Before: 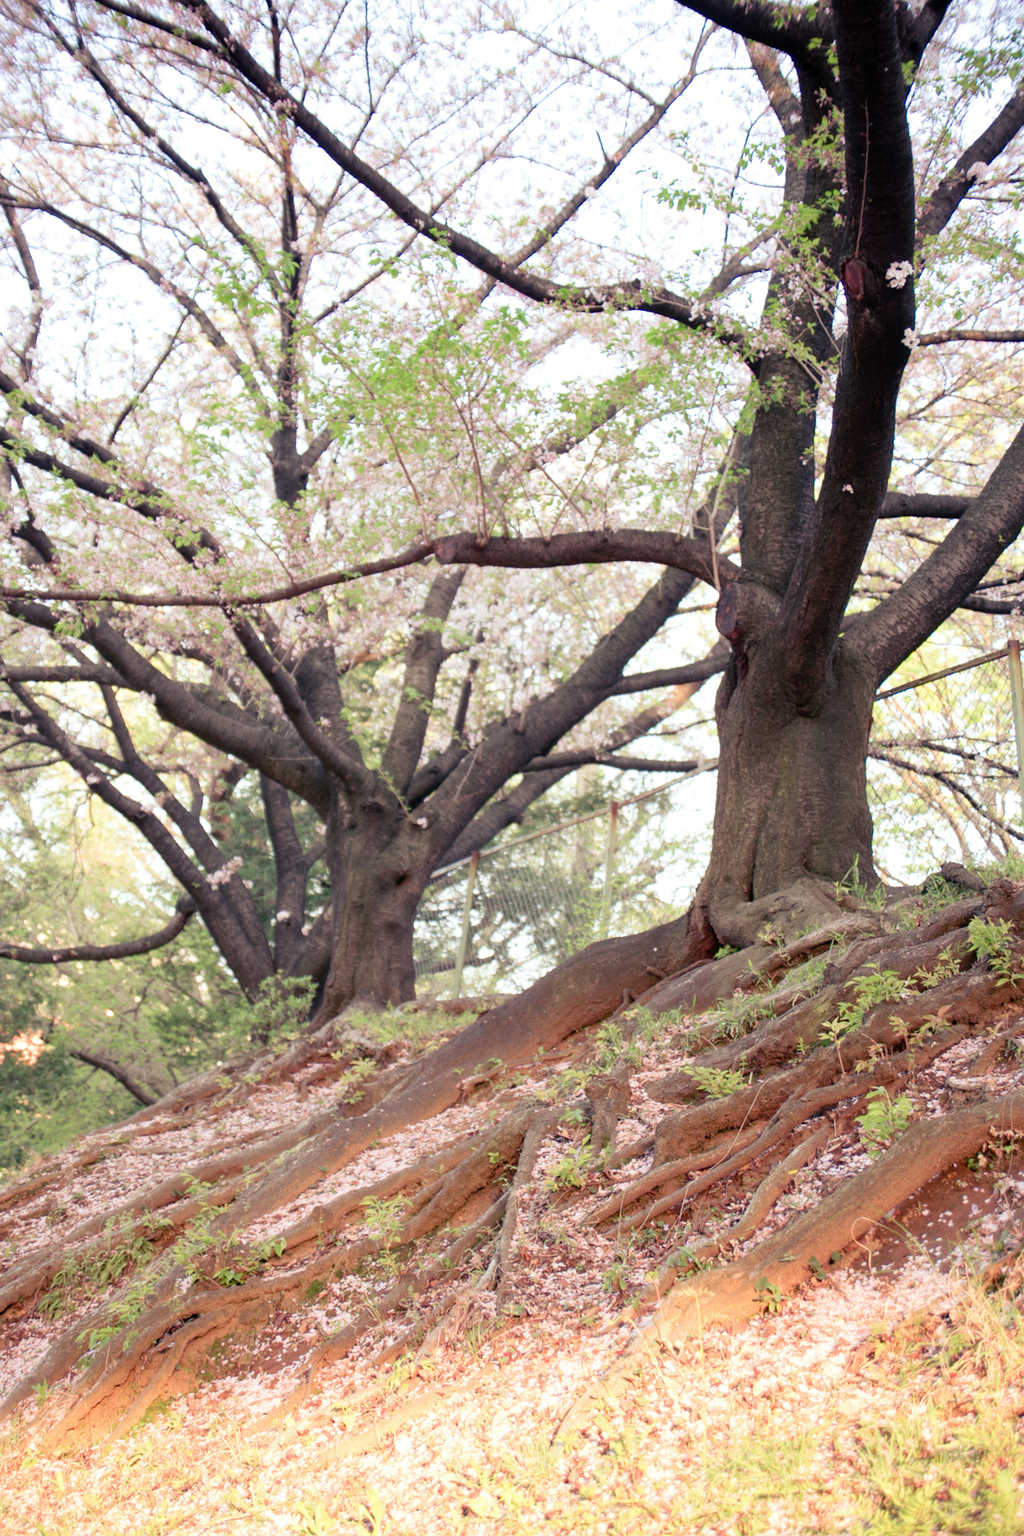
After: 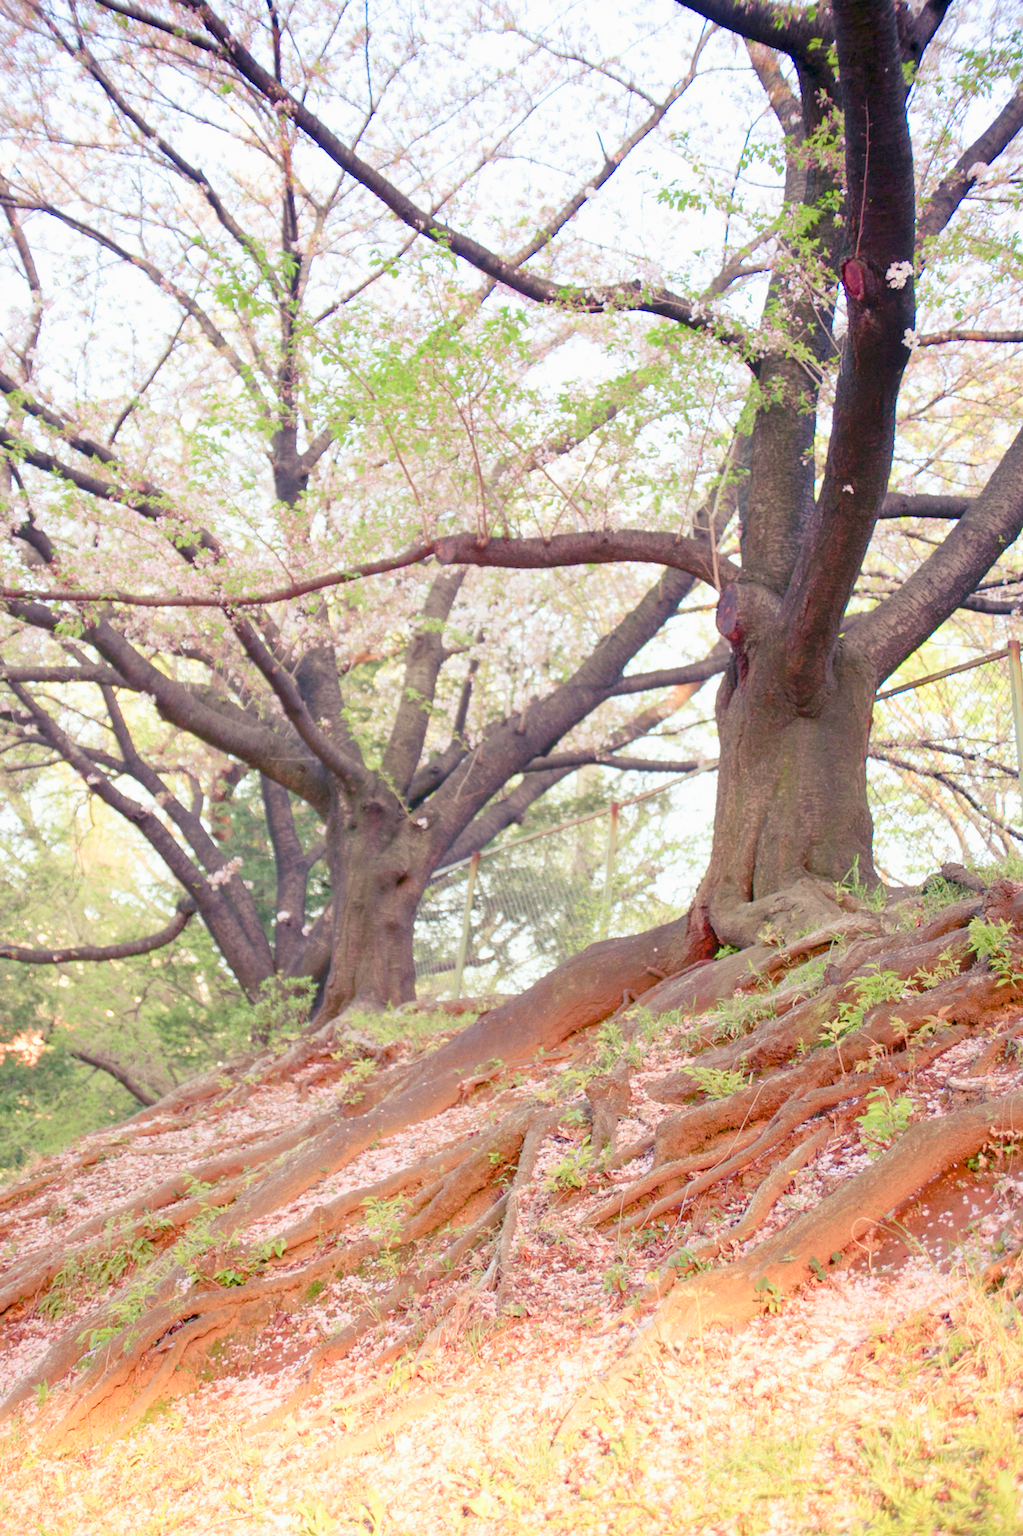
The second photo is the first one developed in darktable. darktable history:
exposure: exposure 1 EV, compensate highlight preservation false
color balance rgb: perceptual saturation grading › global saturation 27.53%, perceptual saturation grading › highlights -25.108%, perceptual saturation grading › shadows 25.455%, contrast -29.647%
